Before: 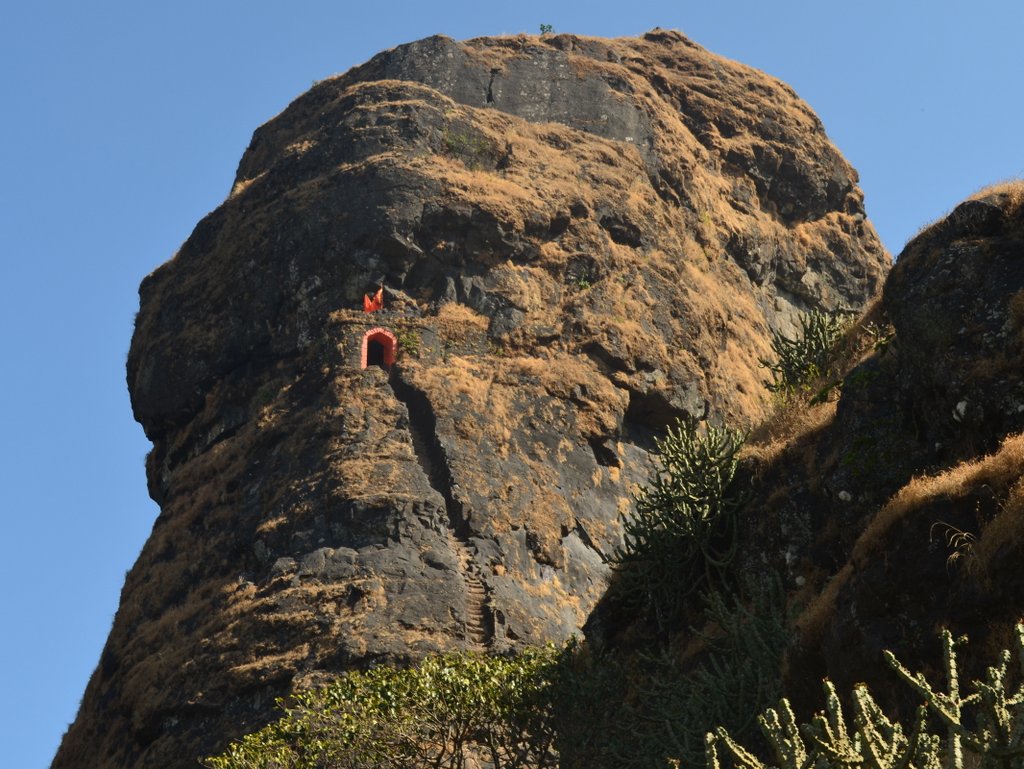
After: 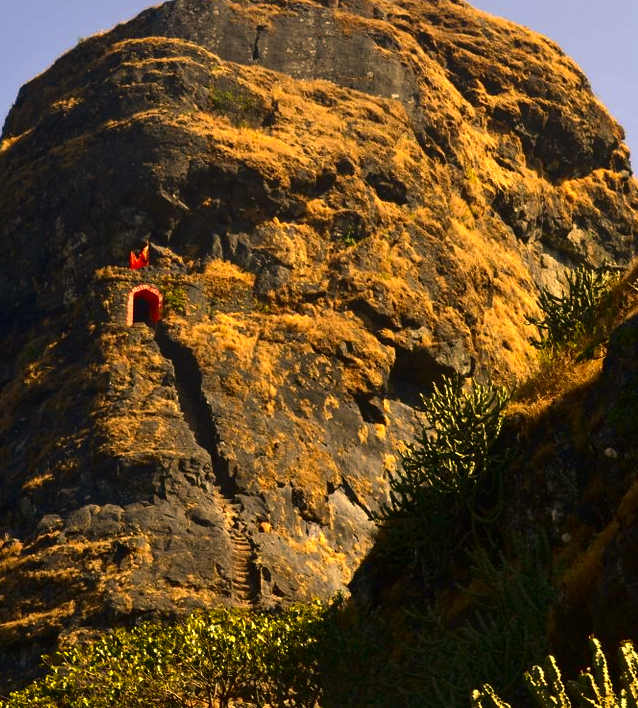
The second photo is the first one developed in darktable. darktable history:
crop and rotate: left 22.918%, top 5.629%, right 14.711%, bottom 2.247%
color correction: highlights a* 15, highlights b* 31.55
exposure: black level correction 0, exposure 0.7 EV, compensate exposure bias true, compensate highlight preservation false
contrast brightness saturation: brightness -0.25, saturation 0.2
